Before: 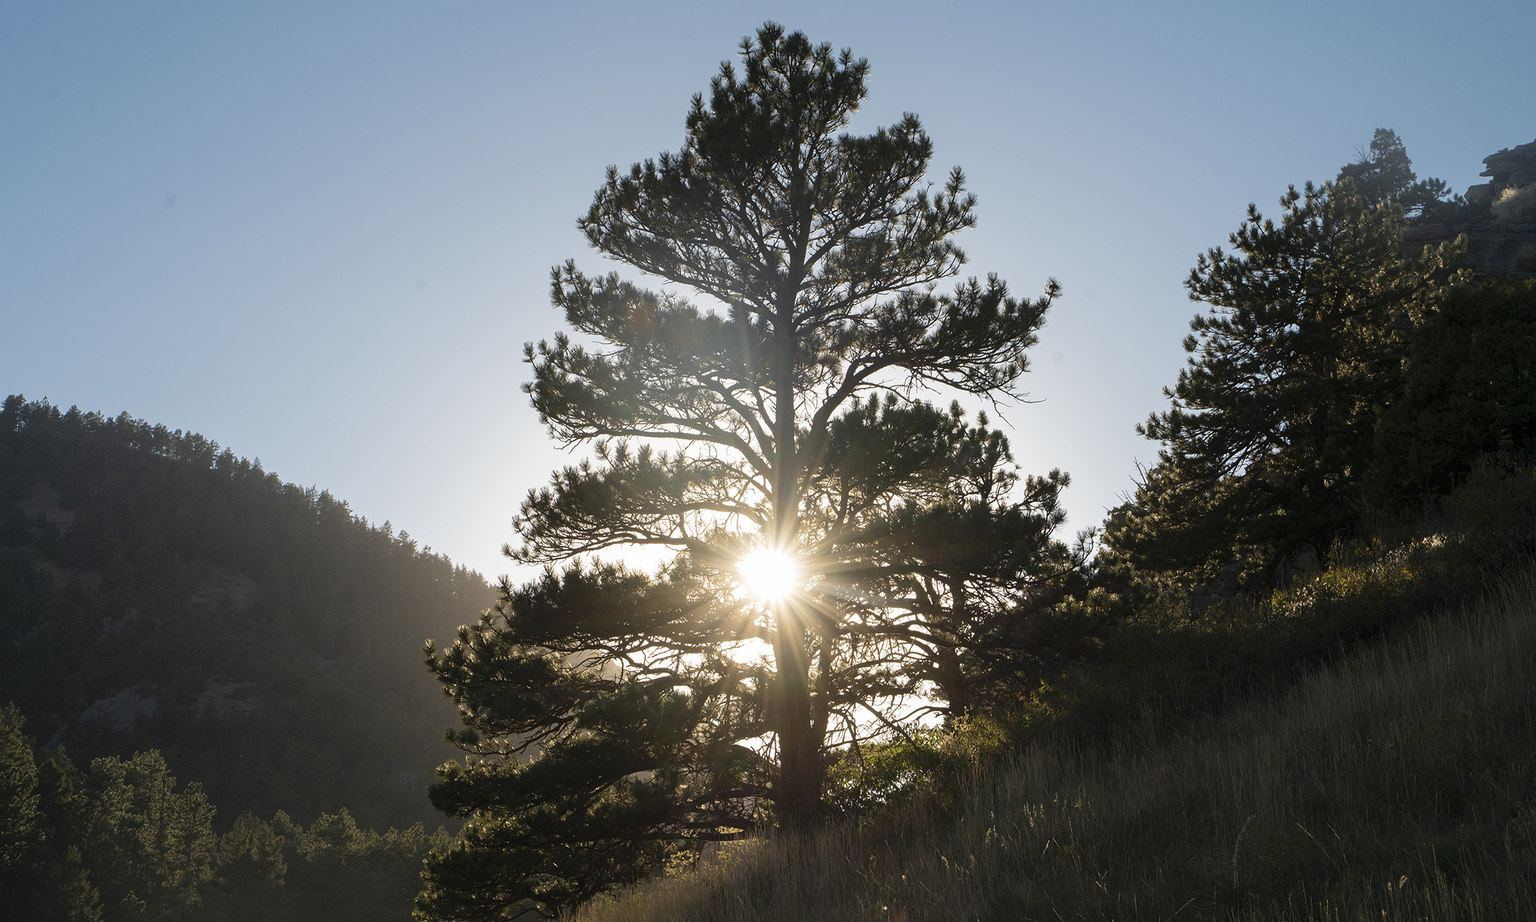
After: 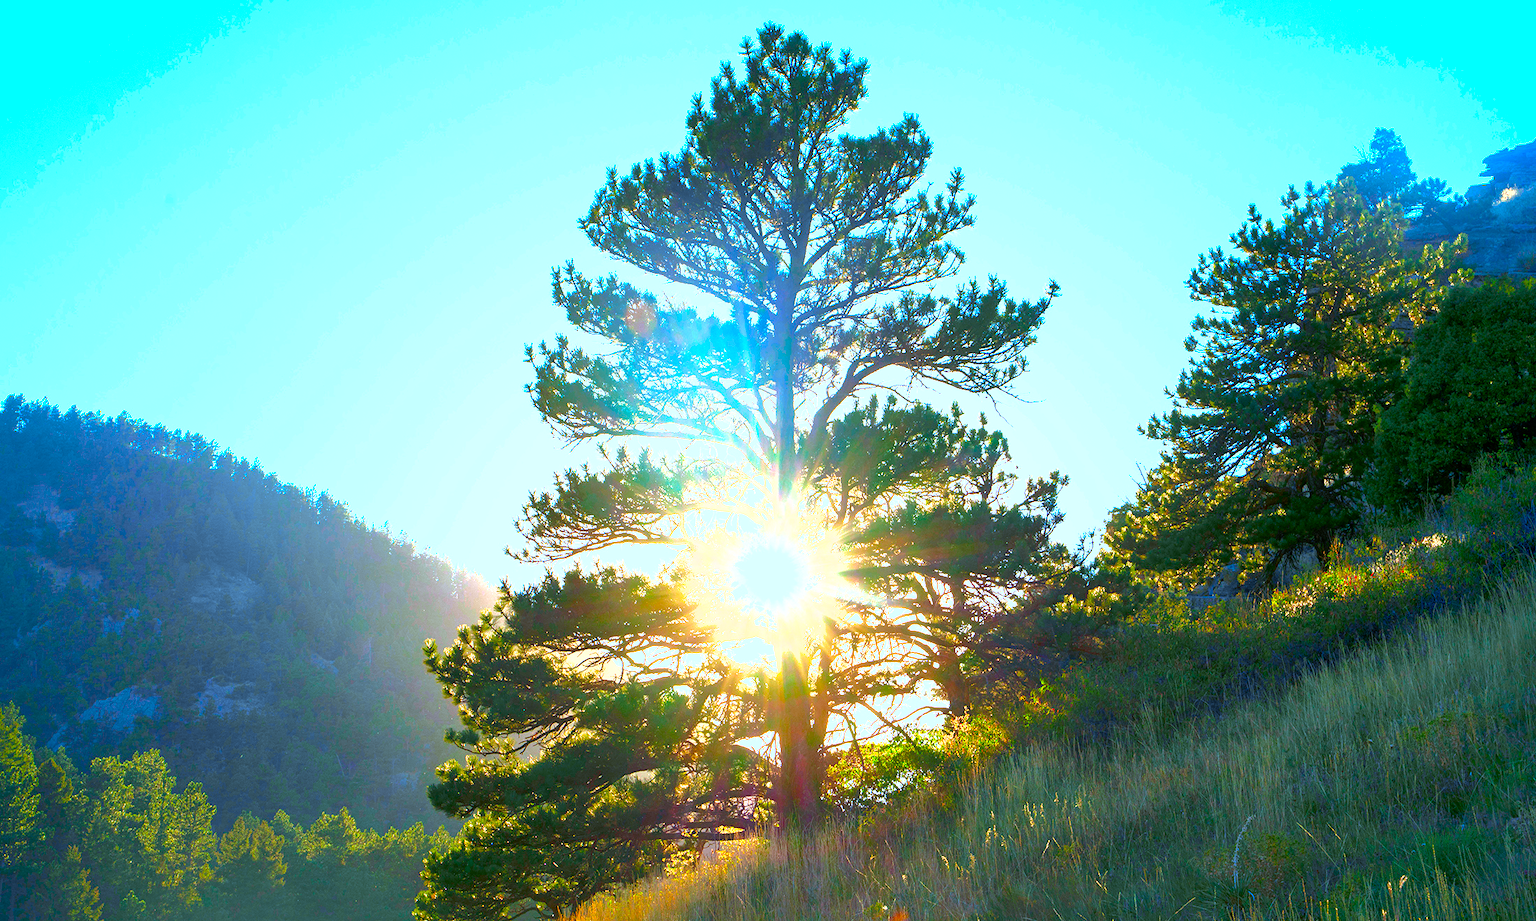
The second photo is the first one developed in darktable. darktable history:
exposure: exposure 2.207 EV, compensate highlight preservation false
color correction: saturation 3
shadows and highlights: on, module defaults
white balance: red 0.926, green 1.003, blue 1.133
